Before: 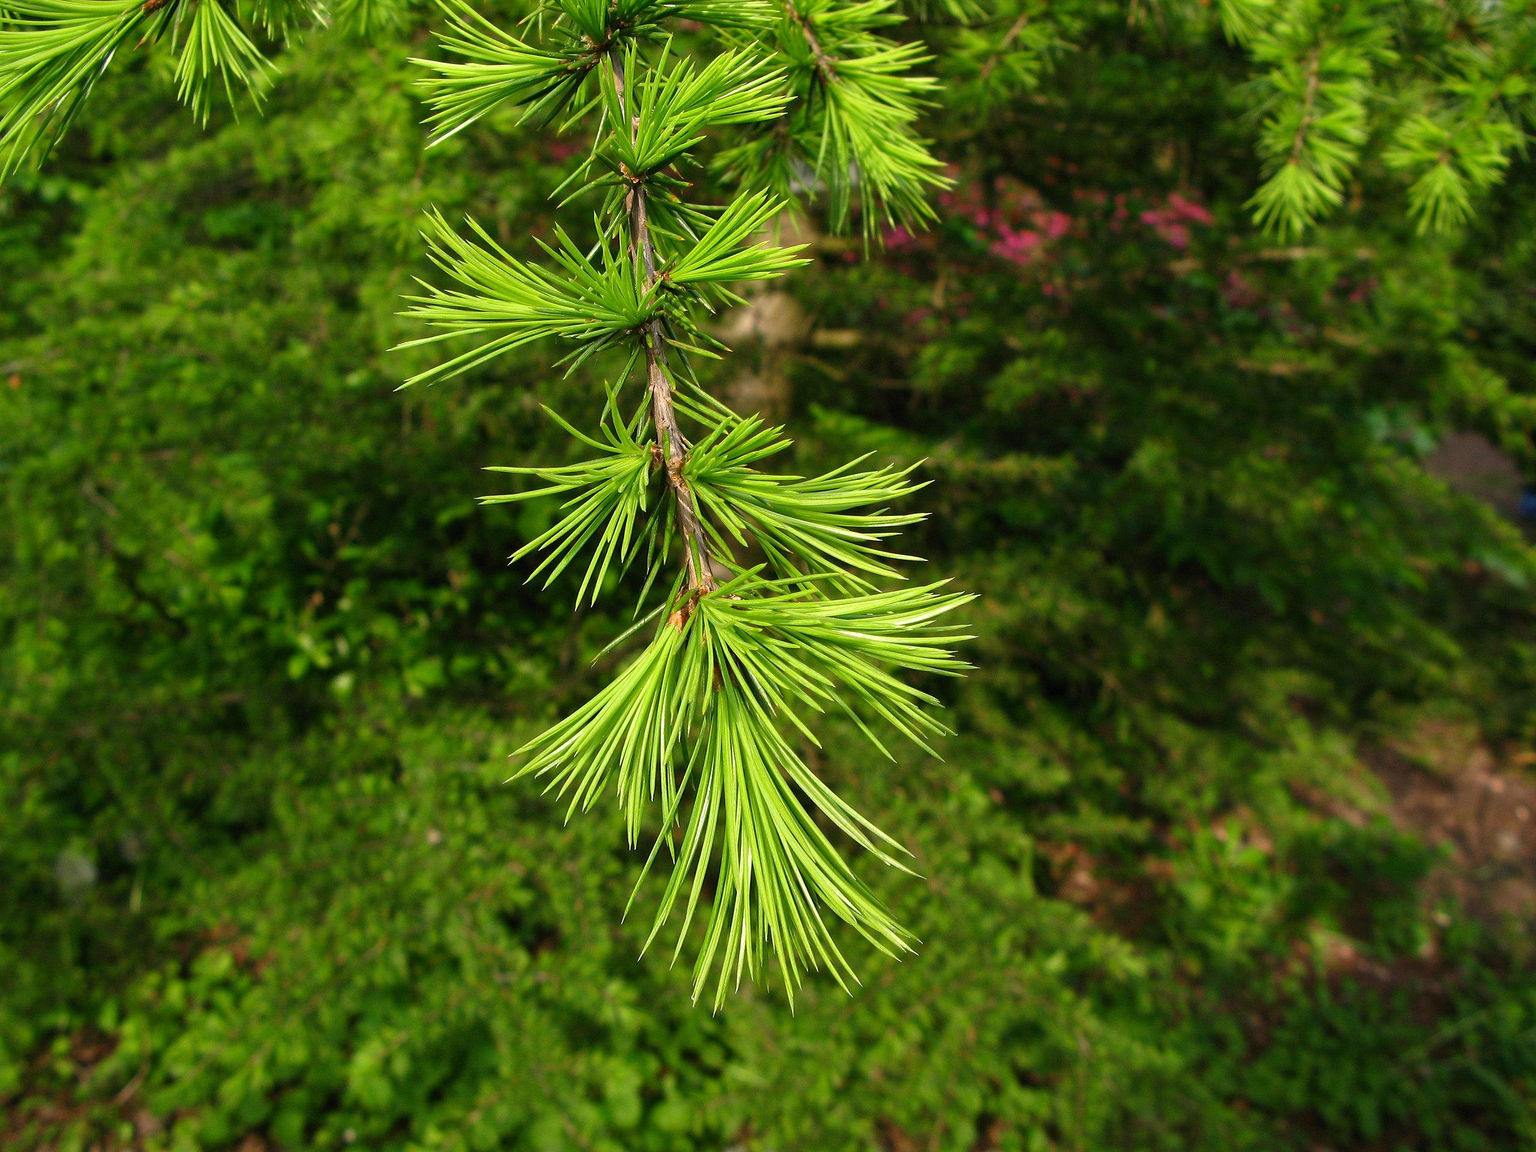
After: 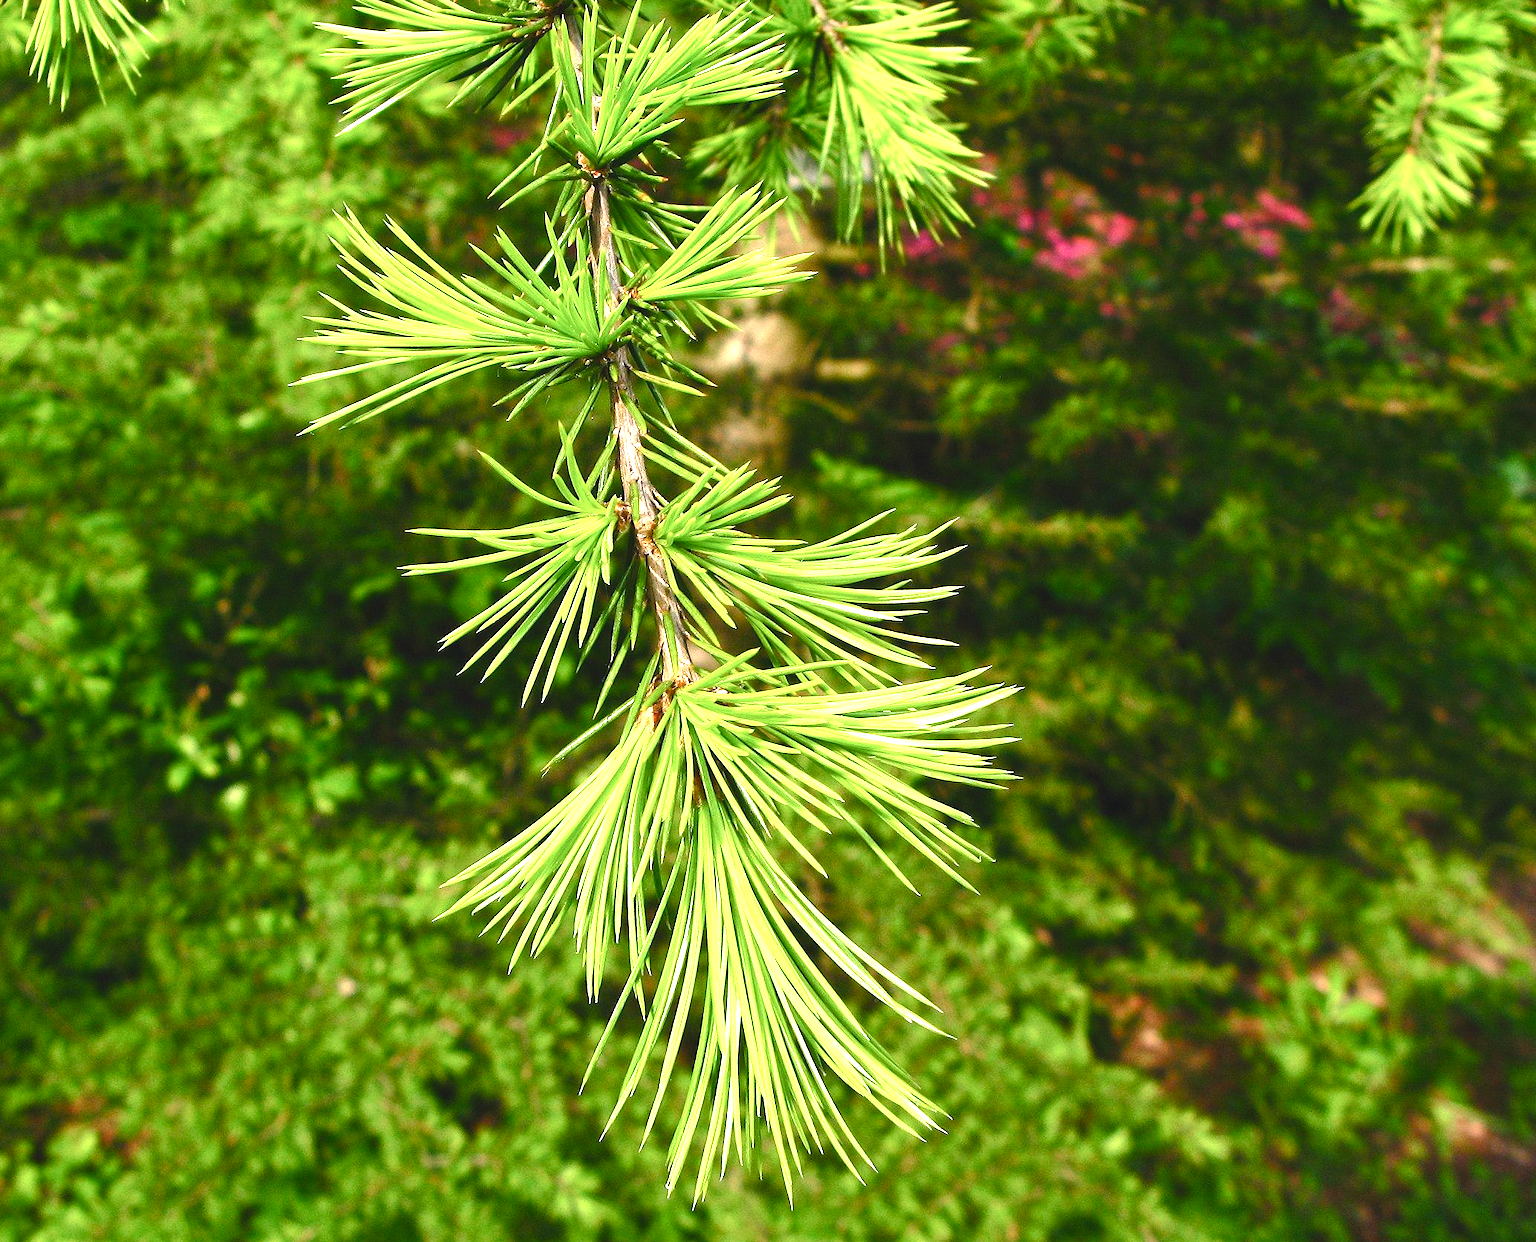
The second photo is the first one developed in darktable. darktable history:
tone equalizer: -8 EV -0.396 EV, -7 EV -0.386 EV, -6 EV -0.341 EV, -5 EV -0.225 EV, -3 EV 0.209 EV, -2 EV 0.362 EV, -1 EV 0.379 EV, +0 EV 0.441 EV, edges refinement/feathering 500, mask exposure compensation -1.57 EV, preserve details no
exposure: exposure 0.915 EV, compensate exposure bias true, compensate highlight preservation false
crop: left 10.013%, top 3.467%, right 9.17%, bottom 9.374%
color balance rgb: global offset › luminance 0.749%, perceptual saturation grading › global saturation 0.151%, perceptual saturation grading › highlights -18.893%, perceptual saturation grading › mid-tones 7.209%, perceptual saturation grading › shadows 27.268%, global vibrance 24.111%
